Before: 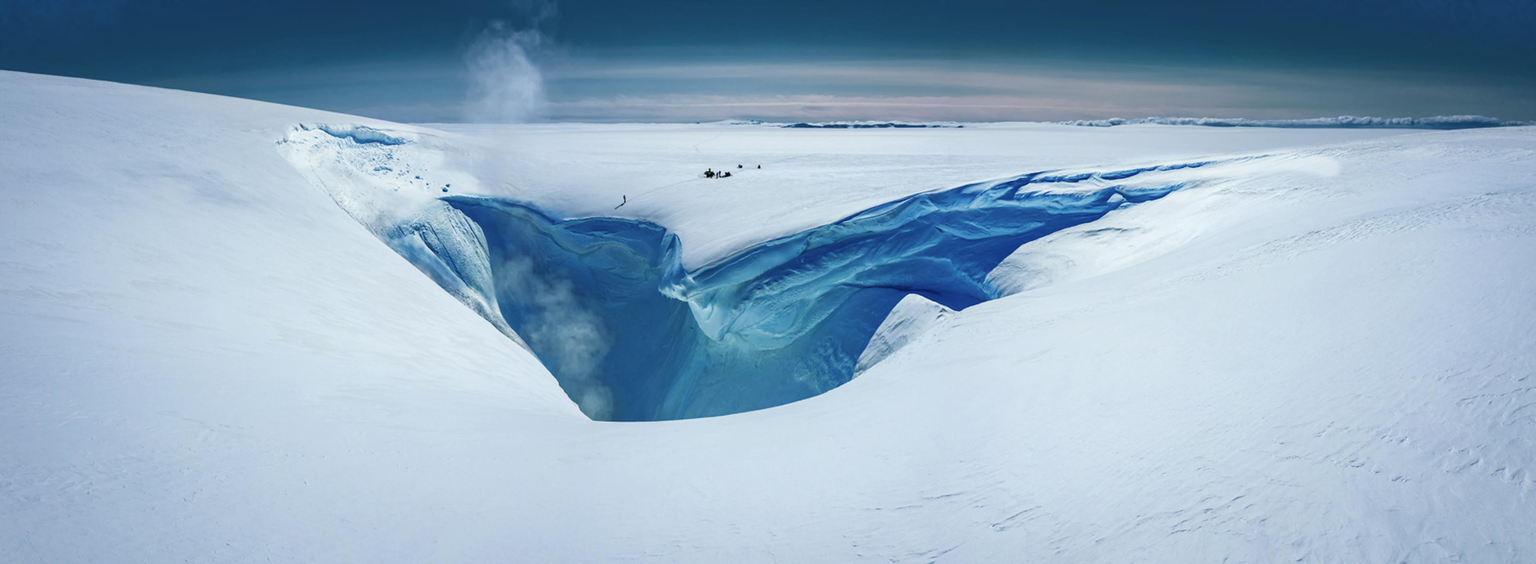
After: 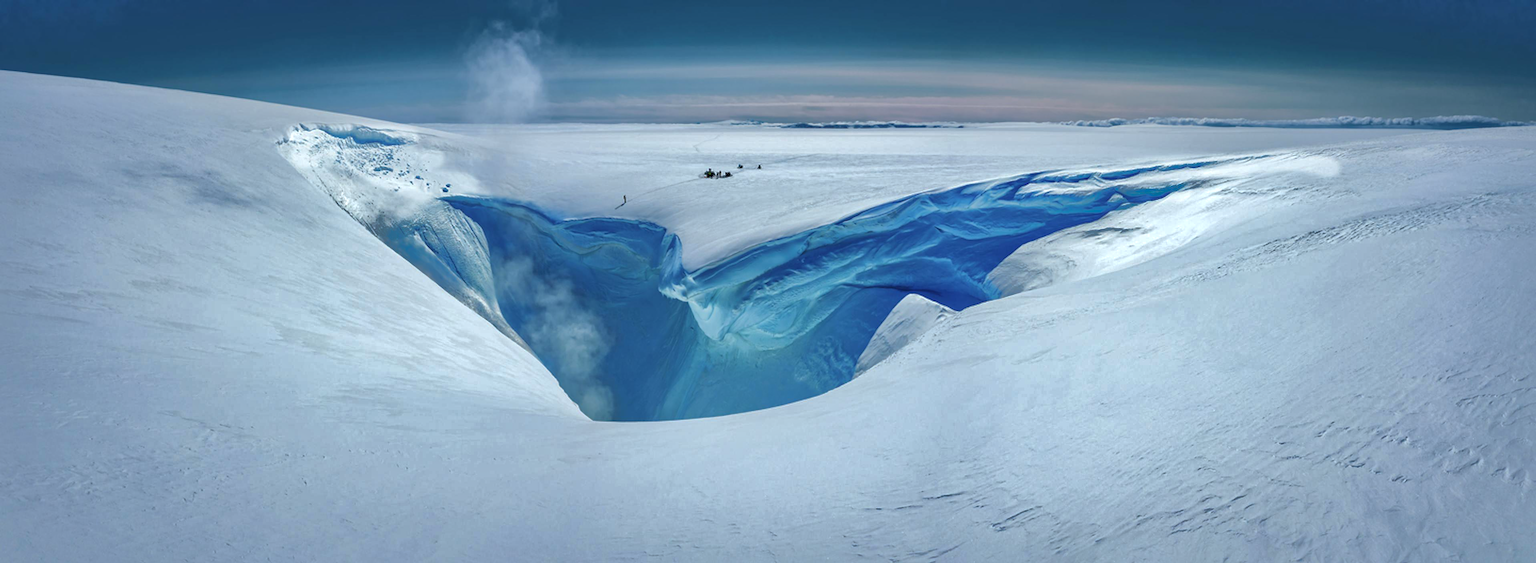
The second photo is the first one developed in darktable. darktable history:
shadows and highlights: shadows 24.84, highlights -70.16
exposure: exposure 0.202 EV, compensate highlight preservation false
